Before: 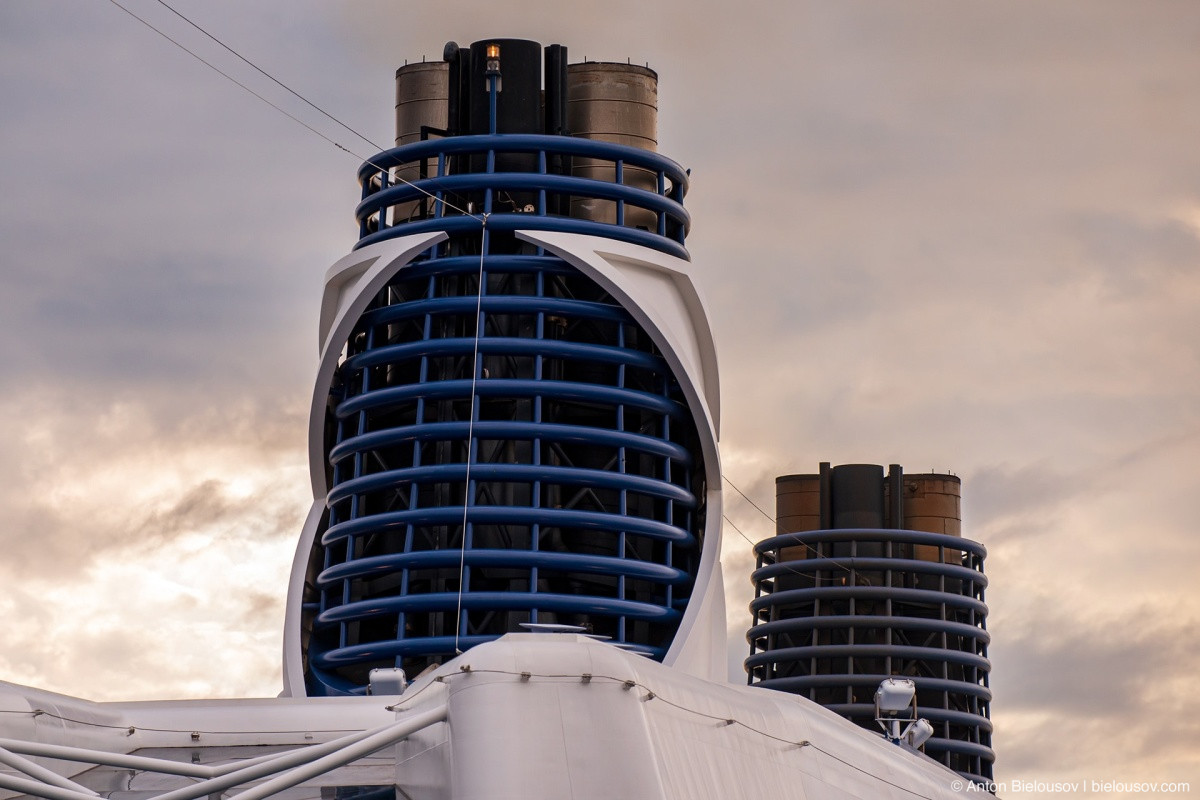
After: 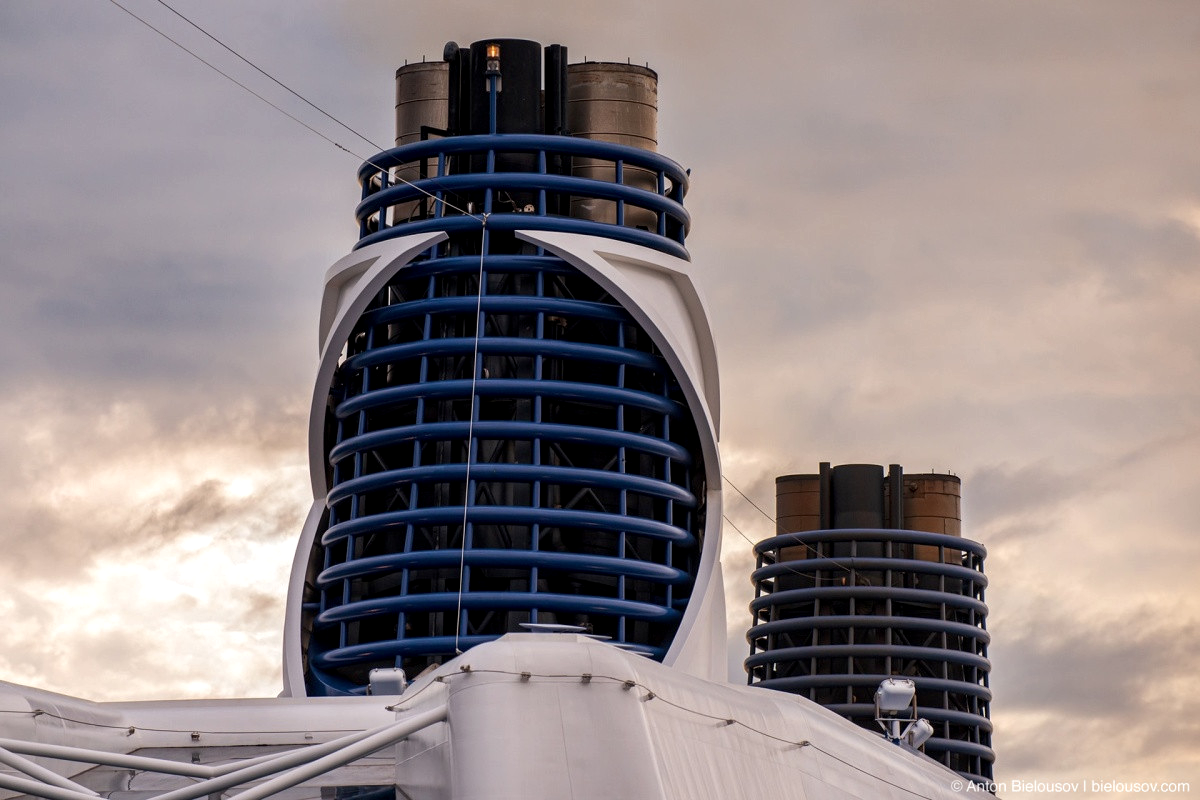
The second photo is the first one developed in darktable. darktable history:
white balance: emerald 1
local contrast: highlights 100%, shadows 100%, detail 131%, midtone range 0.2
